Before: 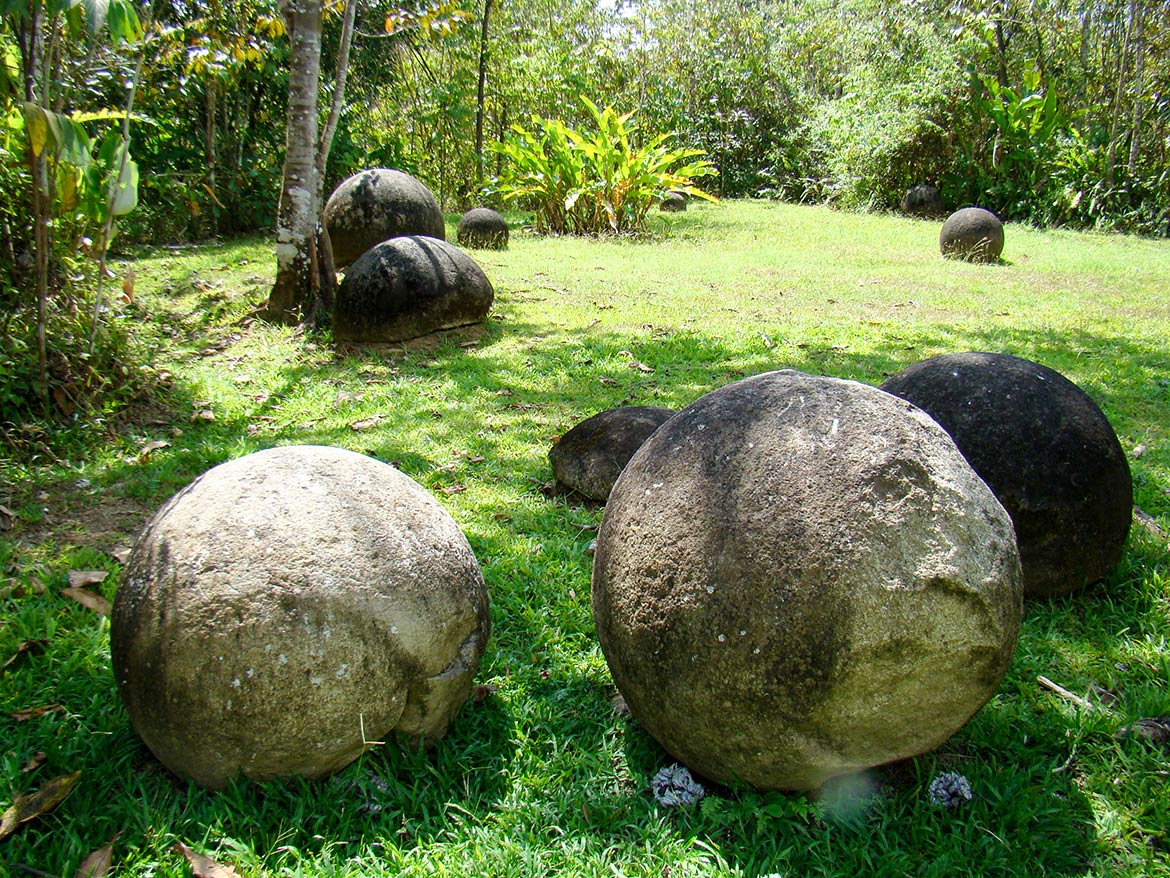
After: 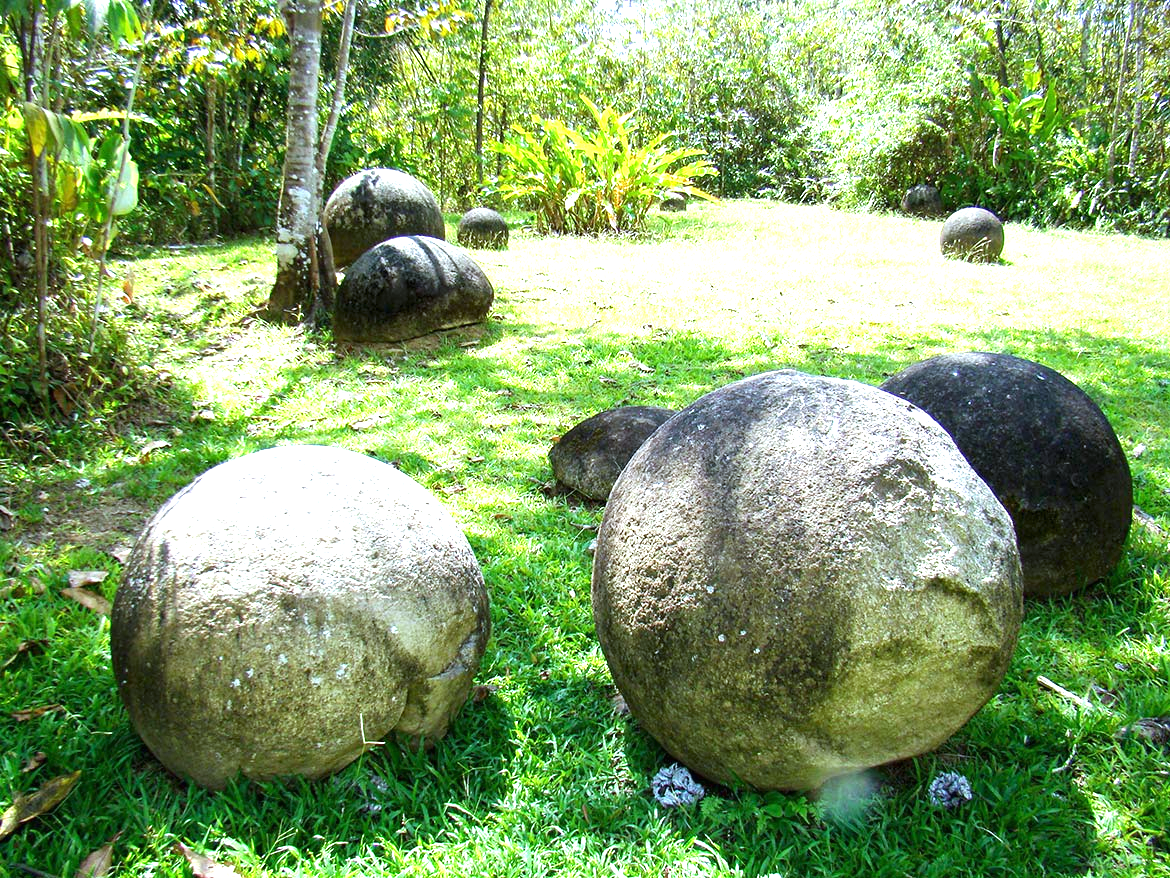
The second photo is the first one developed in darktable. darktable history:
white balance: red 0.924, blue 1.095
exposure: black level correction 0, exposure 1.2 EV, compensate exposure bias true, compensate highlight preservation false
